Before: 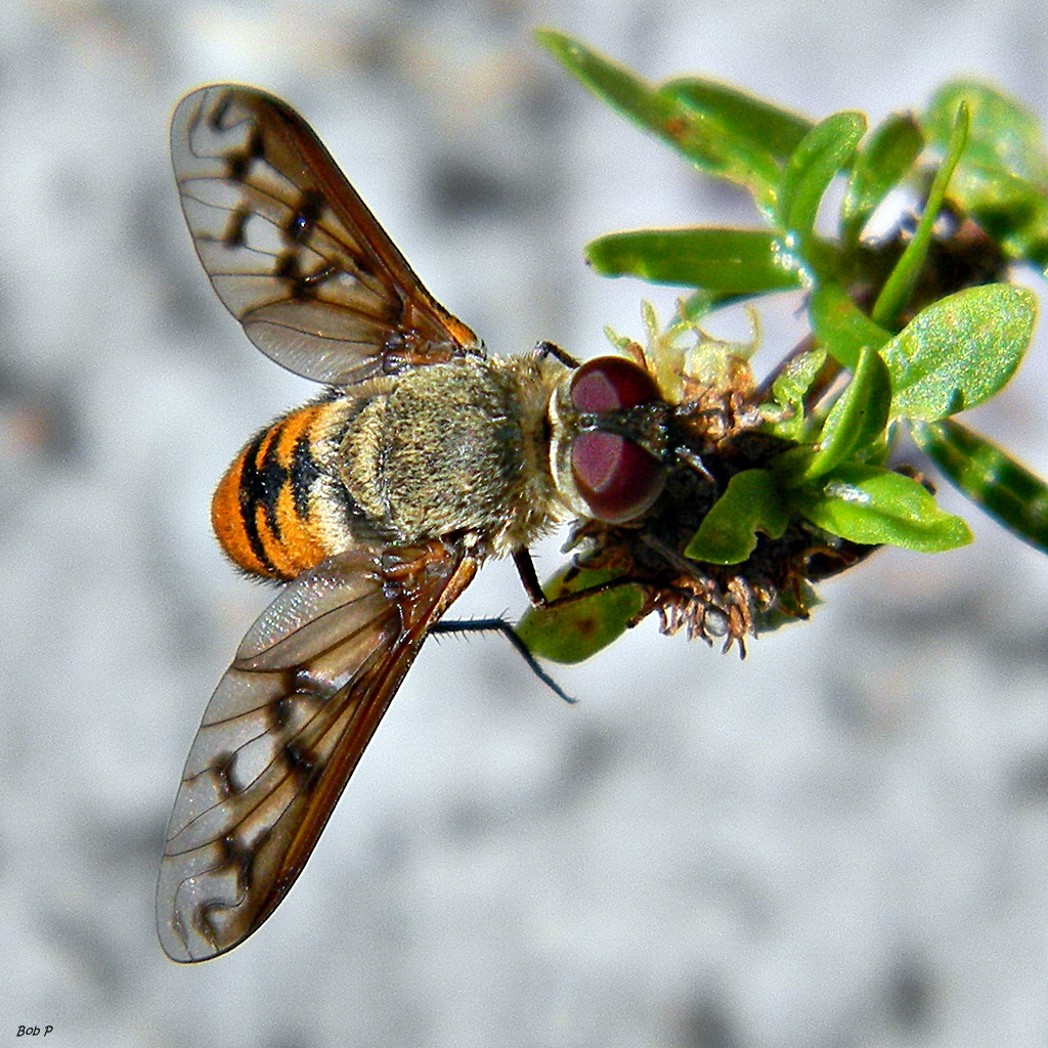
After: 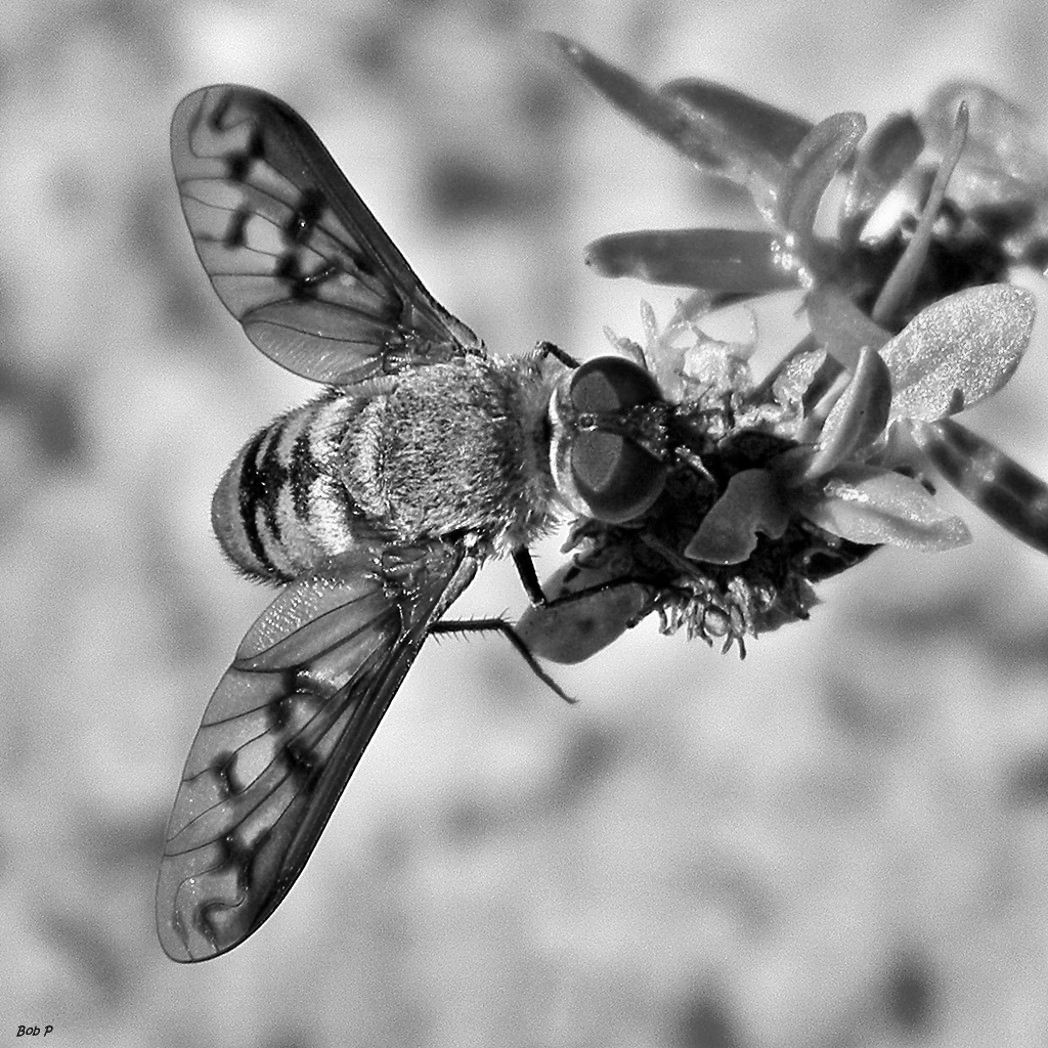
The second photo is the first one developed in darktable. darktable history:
shadows and highlights: soften with gaussian
monochrome: on, module defaults
